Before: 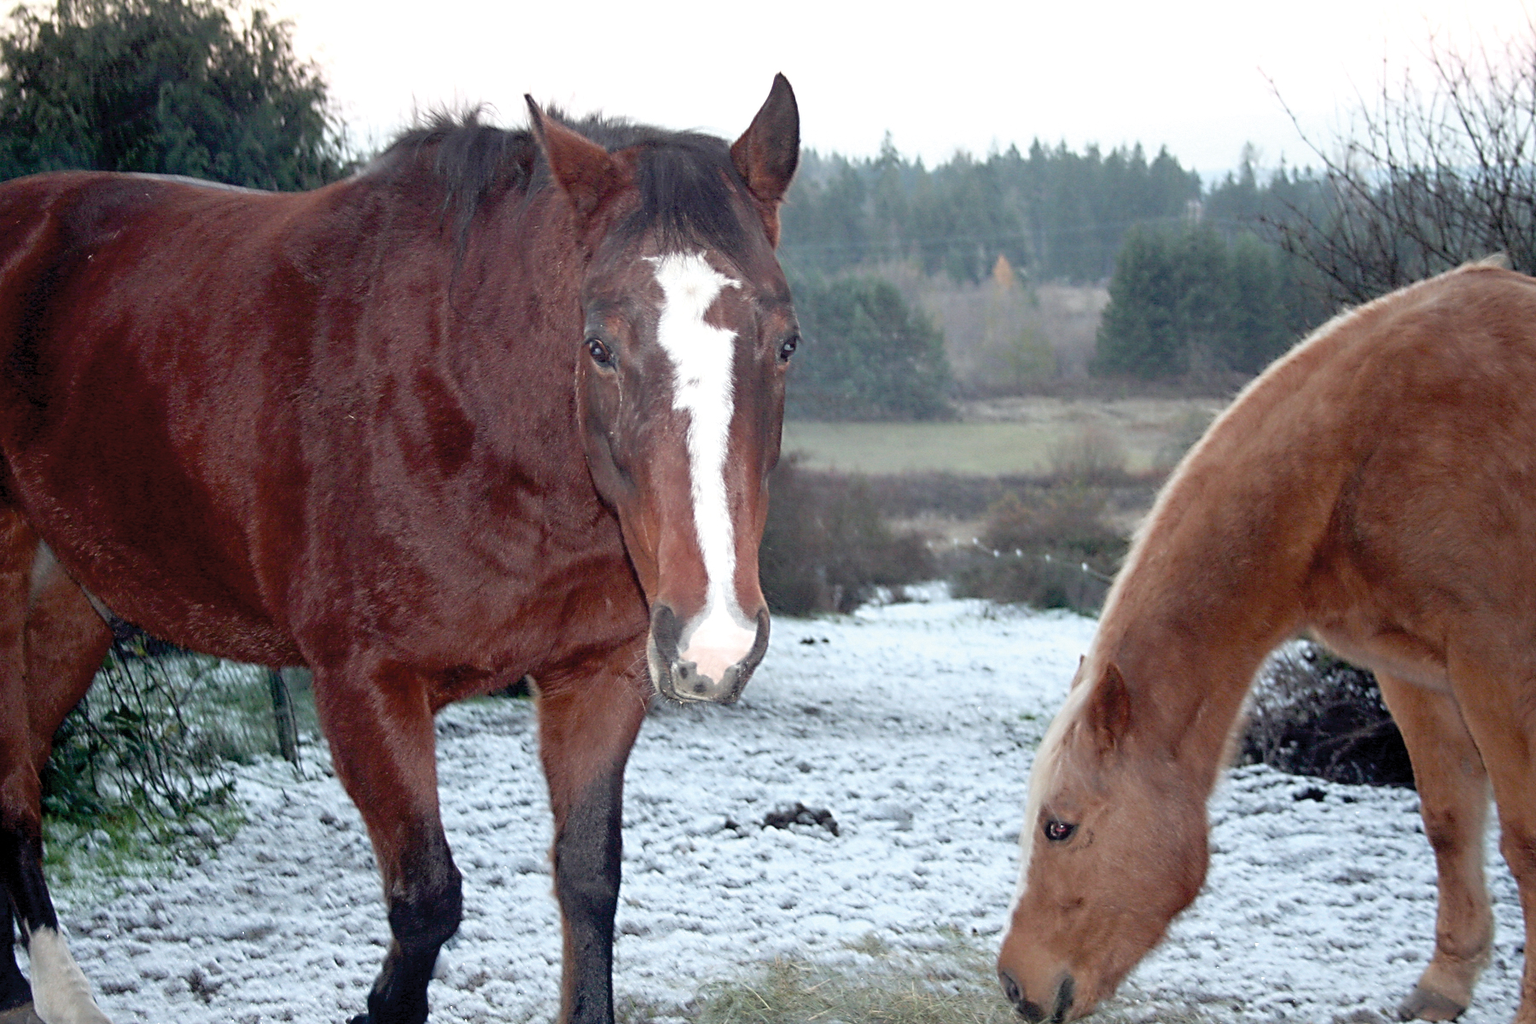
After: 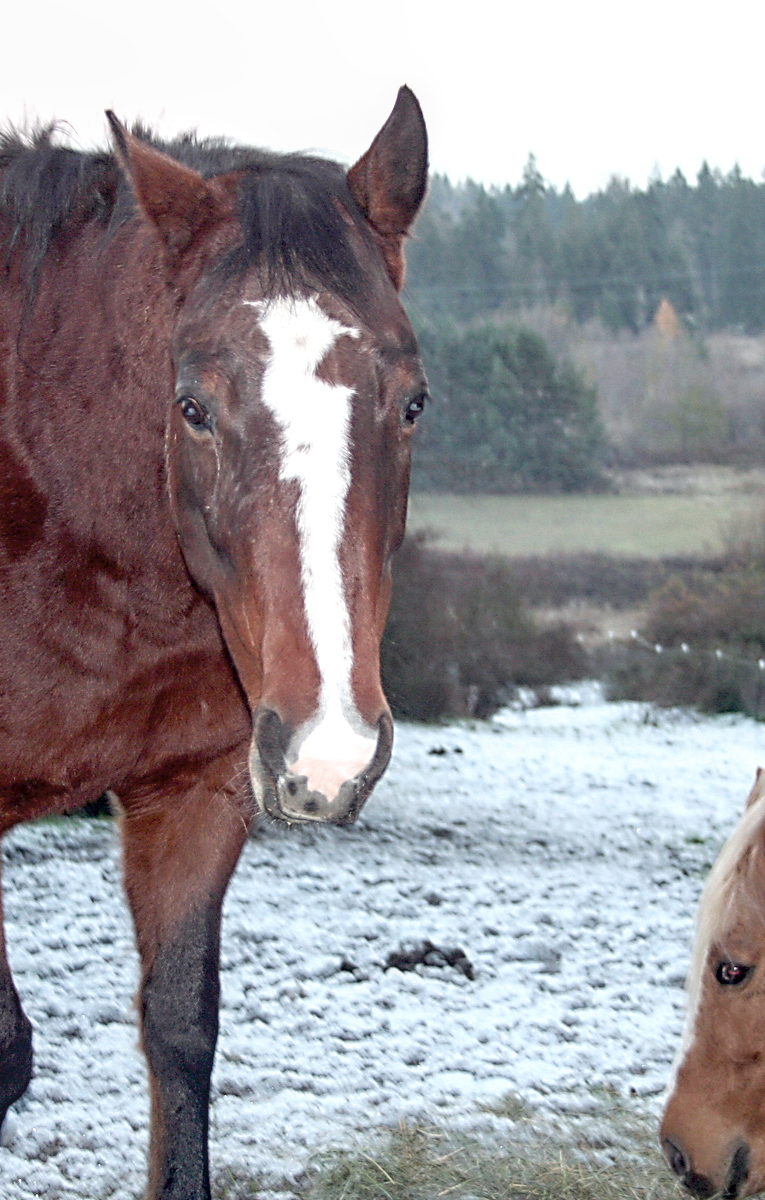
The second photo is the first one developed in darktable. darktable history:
crop: left 28.332%, right 29.12%
local contrast: detail 130%
